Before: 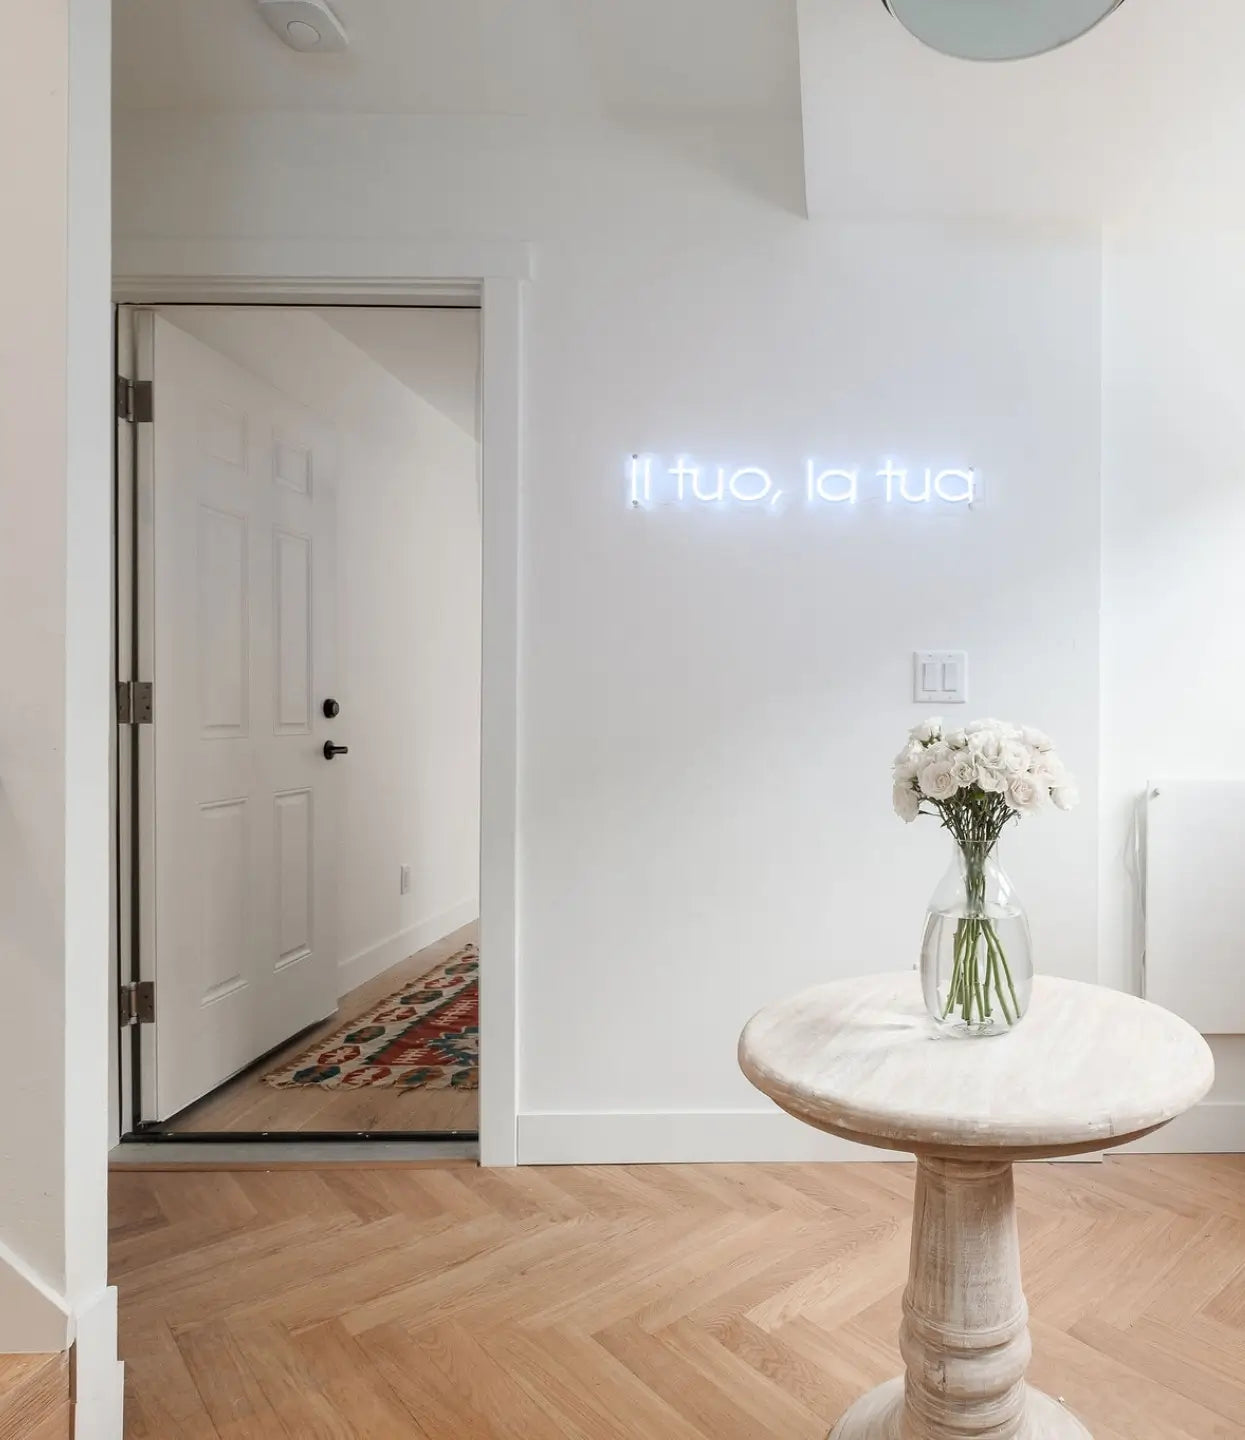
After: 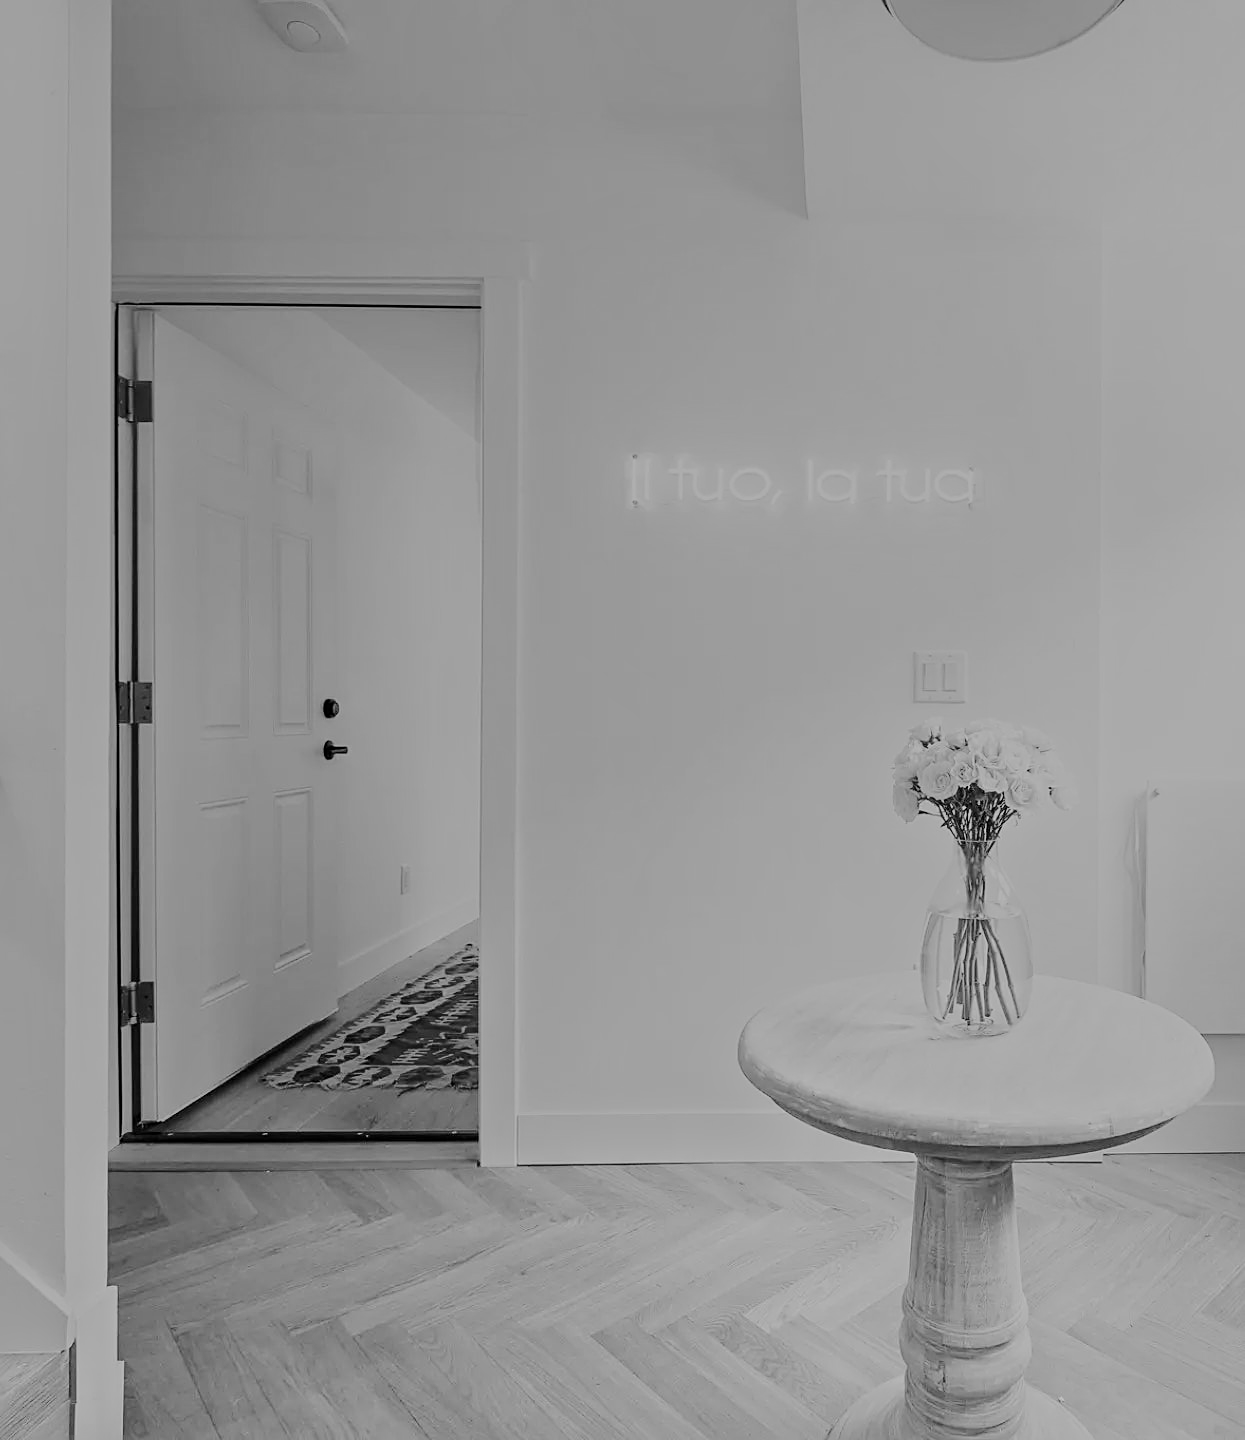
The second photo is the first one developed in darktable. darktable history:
monochrome: a 79.32, b 81.83, size 1.1
sharpen: on, module defaults
color correction: highlights a* -0.772, highlights b* -8.92
tone curve: curves: ch0 [(0, 0) (0.11, 0.081) (0.256, 0.259) (0.398, 0.475) (0.498, 0.611) (0.65, 0.757) (0.835, 0.883) (1, 0.961)]; ch1 [(0, 0) (0.346, 0.307) (0.408, 0.369) (0.453, 0.457) (0.482, 0.479) (0.502, 0.498) (0.521, 0.51) (0.553, 0.554) (0.618, 0.65) (0.693, 0.727) (1, 1)]; ch2 [(0, 0) (0.366, 0.337) (0.434, 0.46) (0.485, 0.494) (0.5, 0.494) (0.511, 0.508) (0.537, 0.55) (0.579, 0.599) (0.621, 0.693) (1, 1)], color space Lab, independent channels, preserve colors none
